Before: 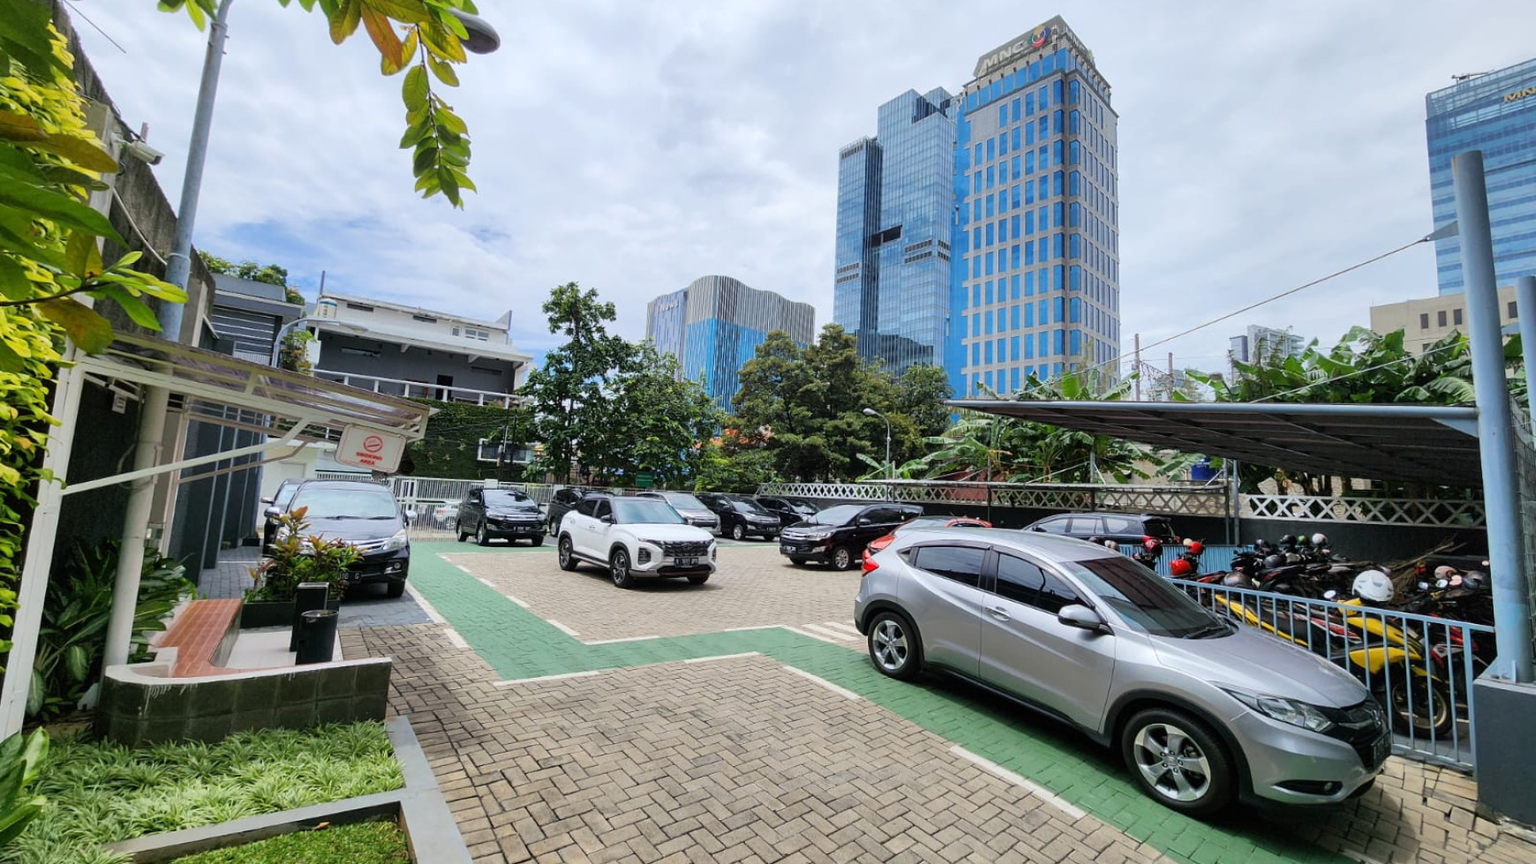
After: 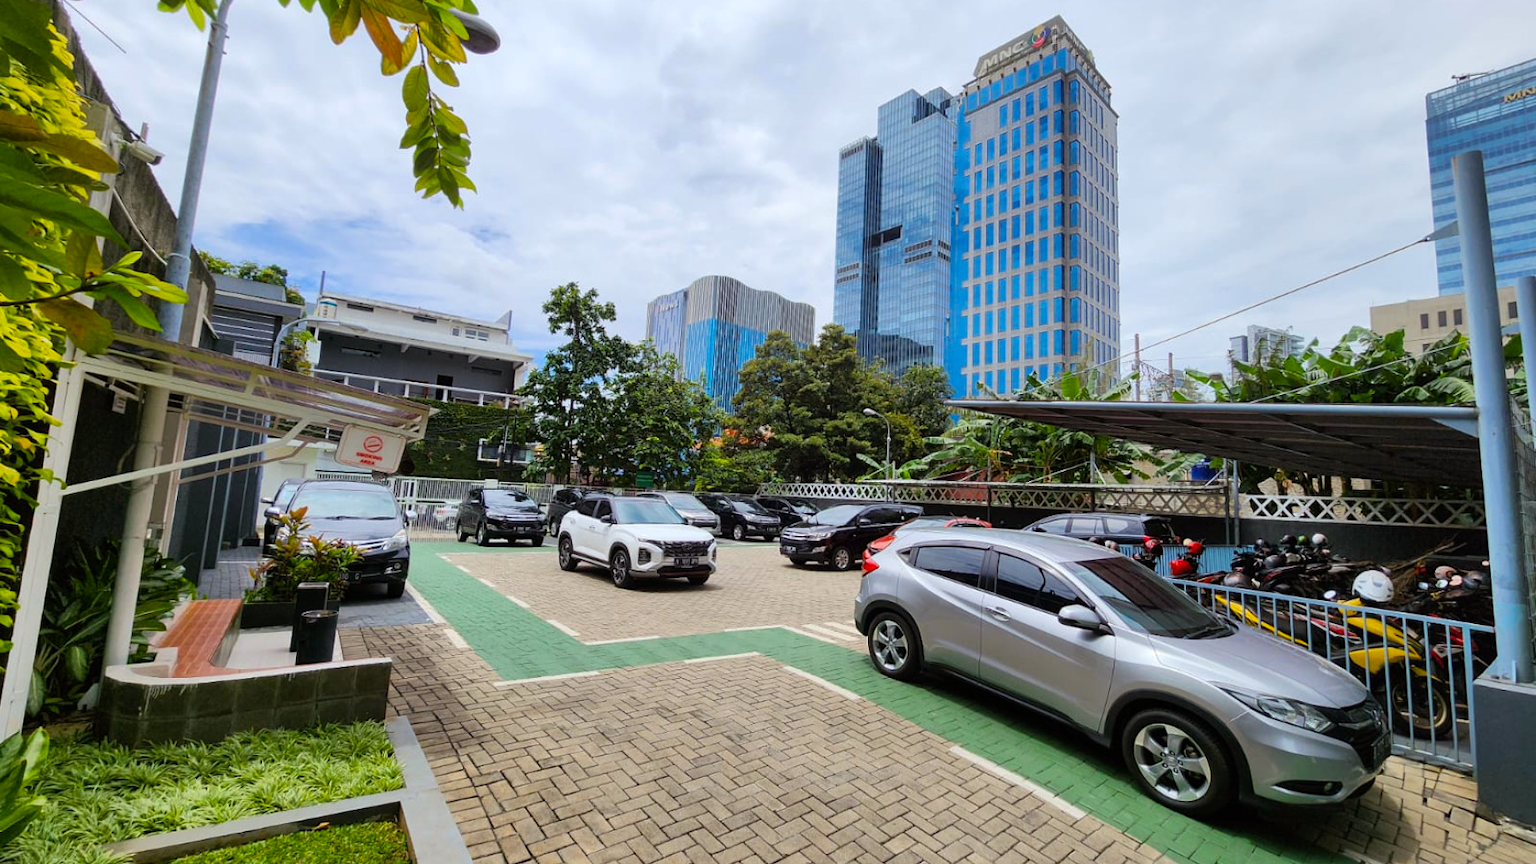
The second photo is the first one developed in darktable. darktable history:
color balance rgb: power › luminance -3.928%, power › chroma 0.544%, power › hue 40.77°, perceptual saturation grading › global saturation 29.936%
